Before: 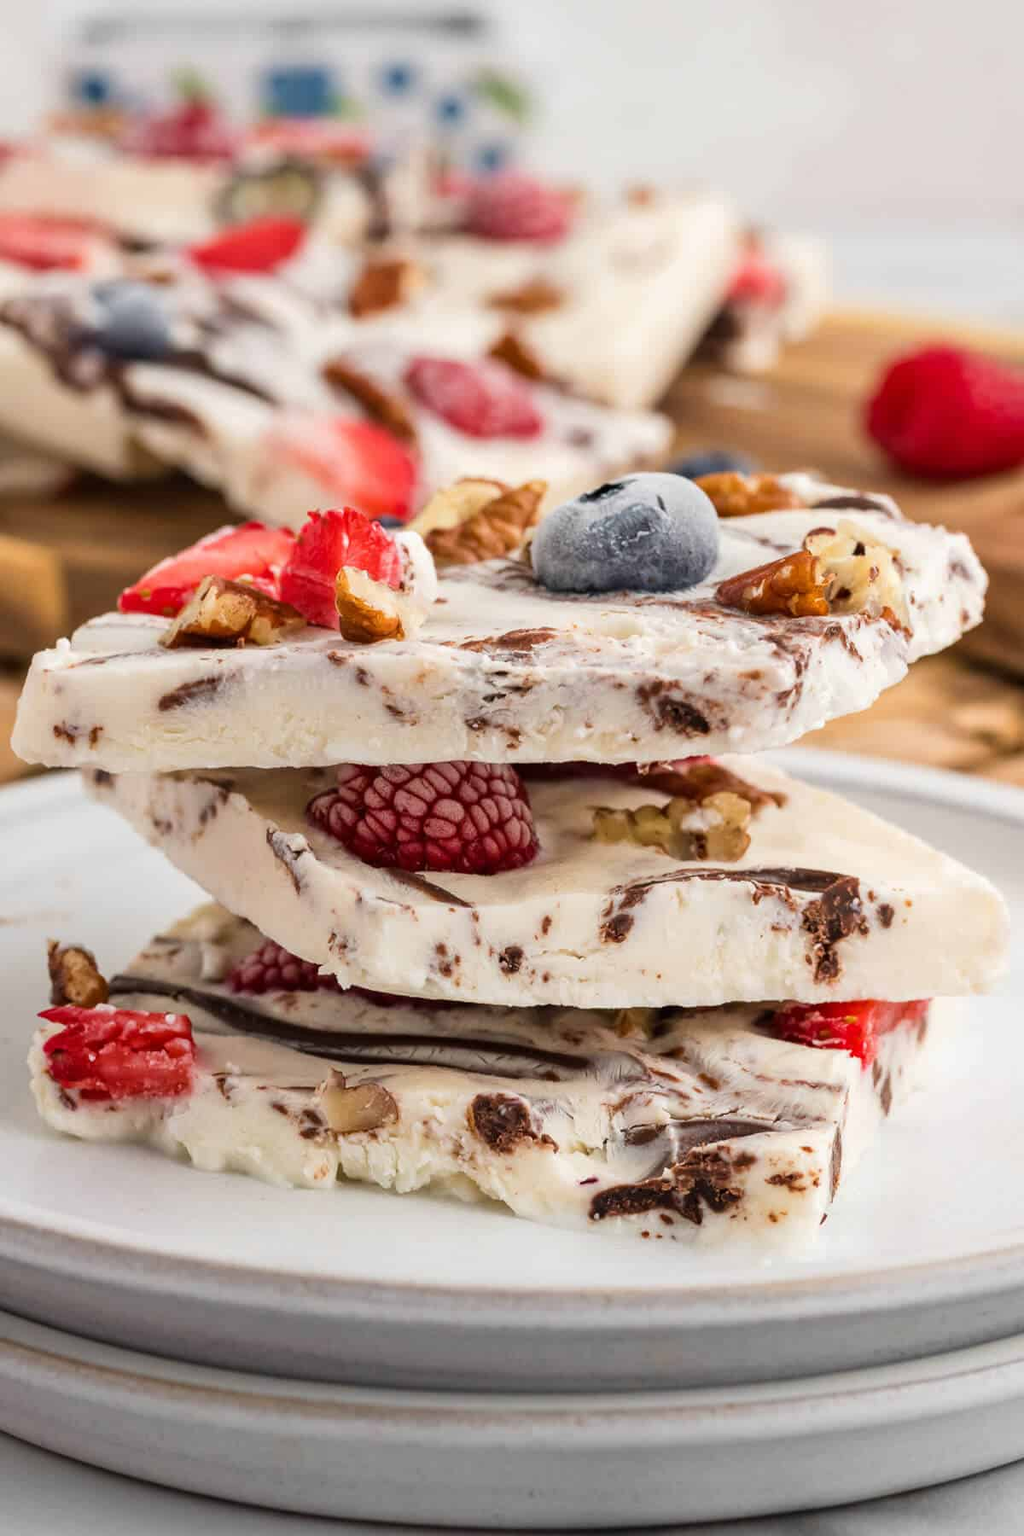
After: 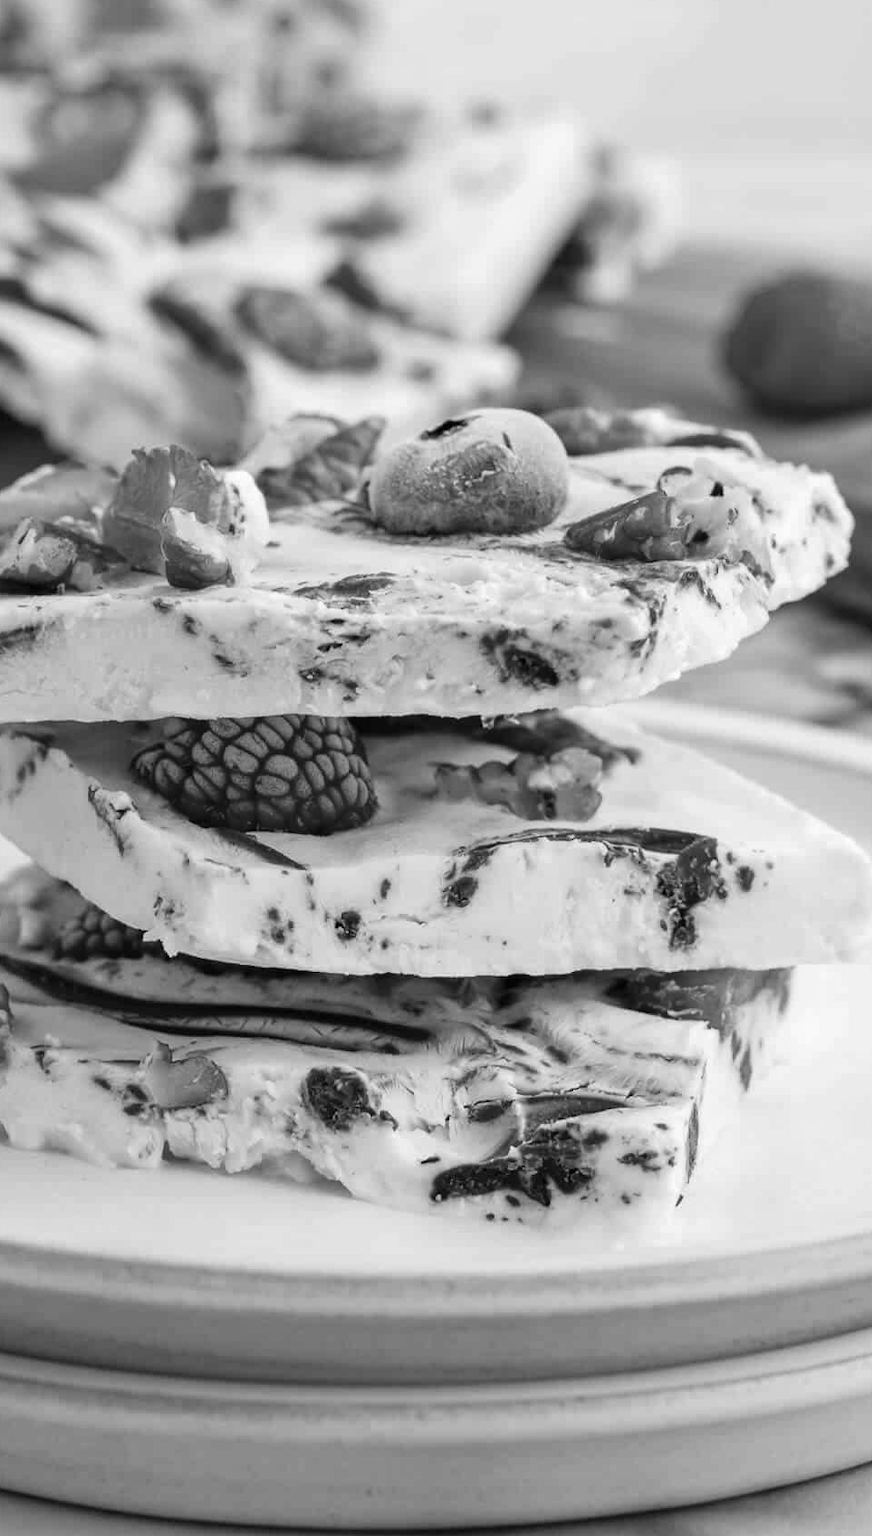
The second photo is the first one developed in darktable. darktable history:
white balance: red 0.926, green 1.003, blue 1.133
crop and rotate: left 17.959%, top 5.771%, right 1.742%
exposure: exposure 0.02 EV, compensate highlight preservation false
color calibration: output gray [0.267, 0.423, 0.267, 0], illuminant same as pipeline (D50), adaptation none (bypass)
